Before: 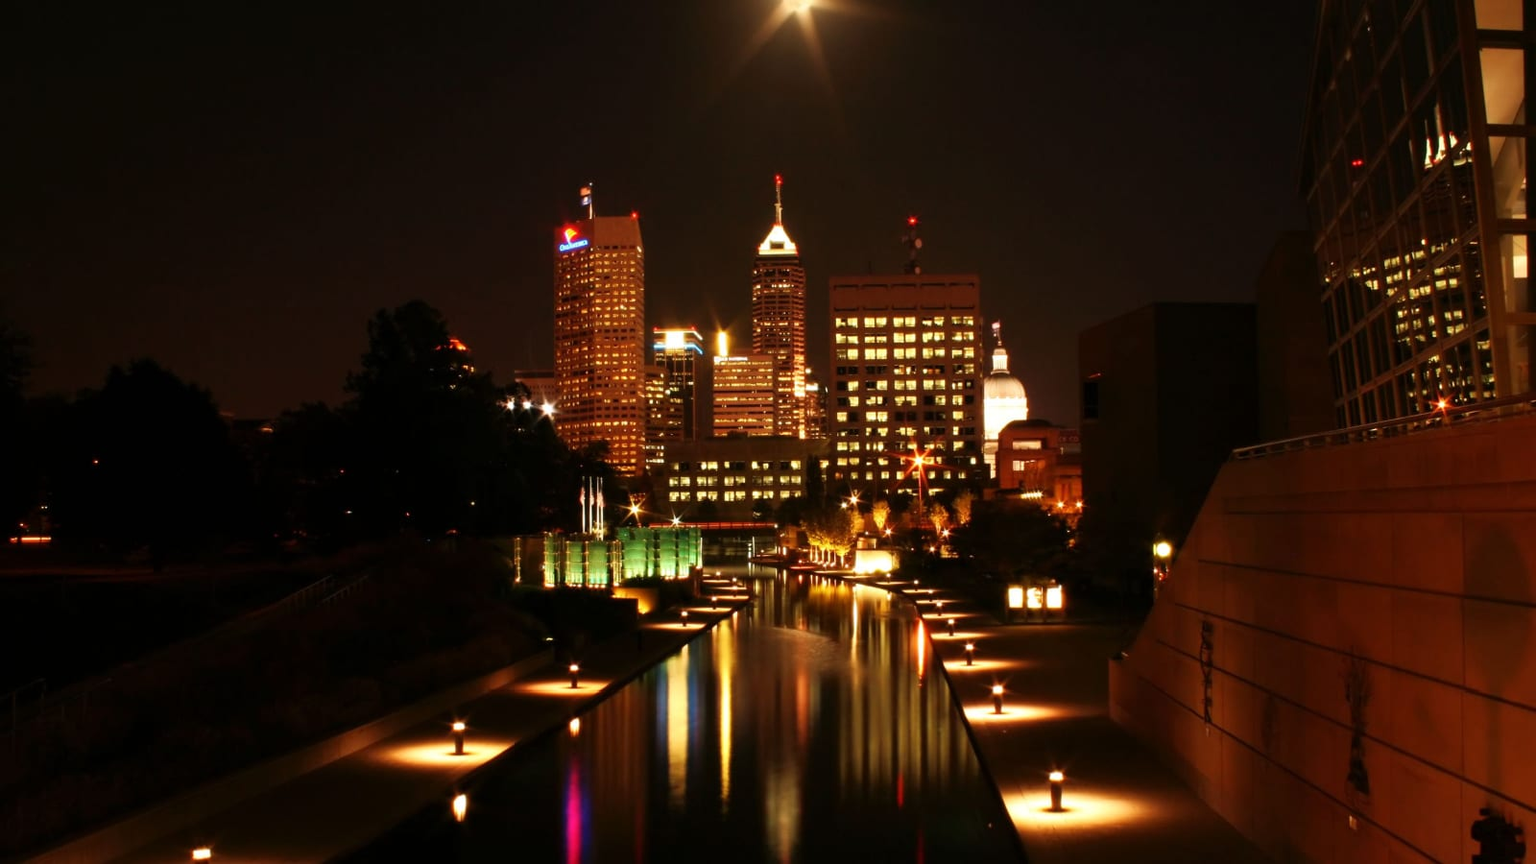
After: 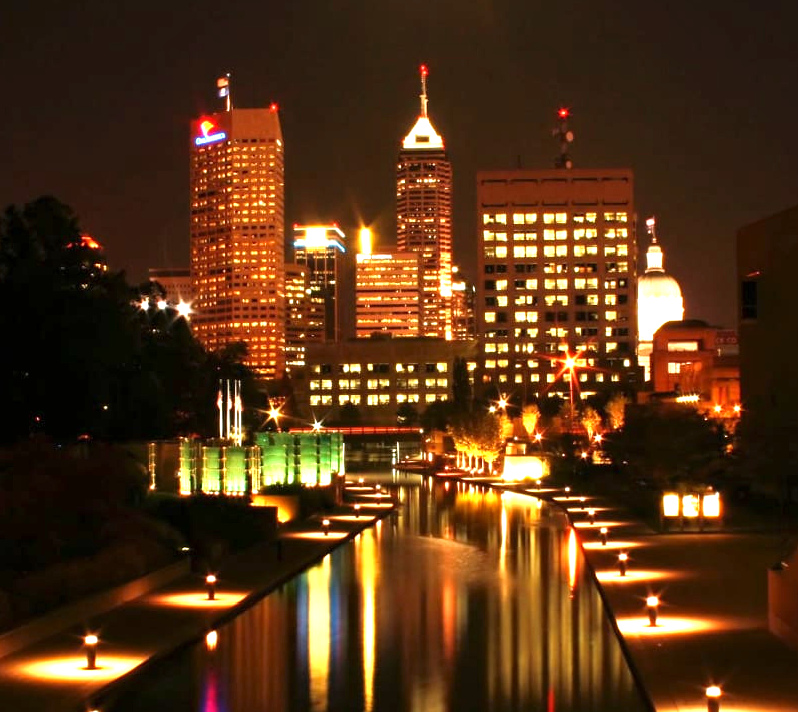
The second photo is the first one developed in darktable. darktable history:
exposure: exposure 1.14 EV, compensate highlight preservation false
crop and rotate: angle 0.021°, left 24.22%, top 13.044%, right 25.861%, bottom 7.773%
haze removal: compatibility mode true, adaptive false
